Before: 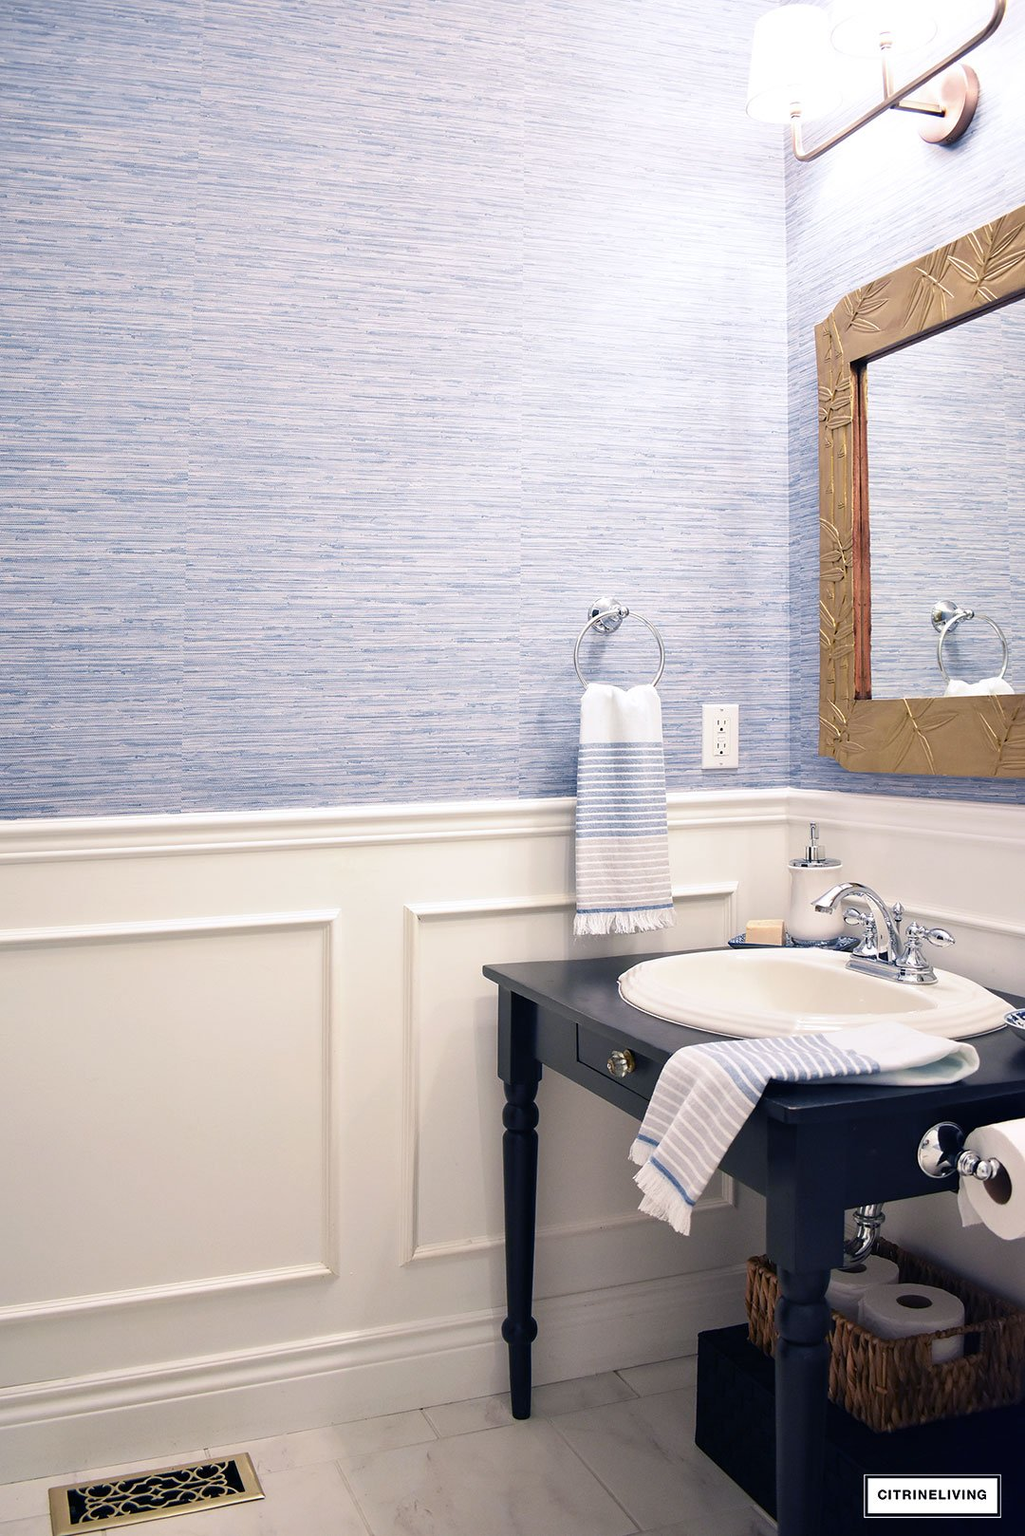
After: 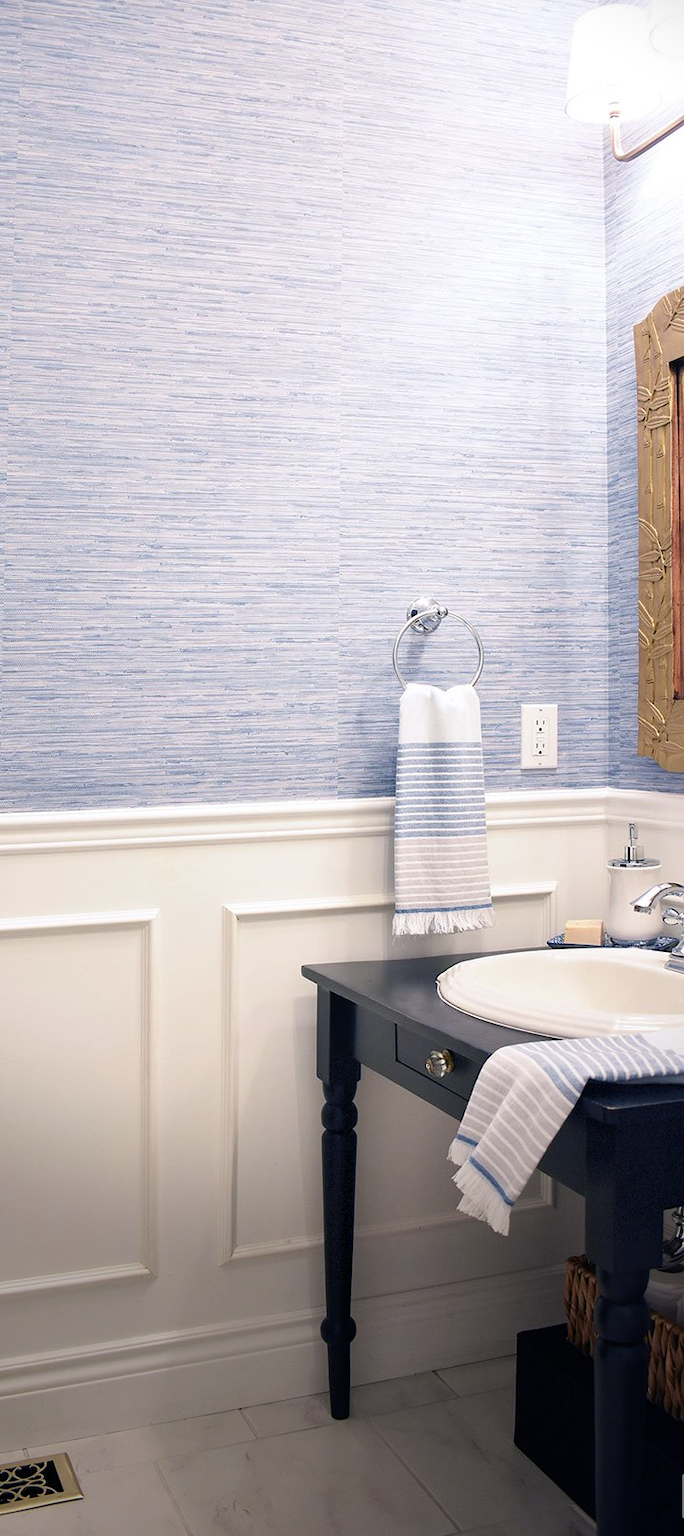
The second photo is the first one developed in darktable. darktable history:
vignetting: fall-off start 68.33%, fall-off radius 30%, saturation 0.042, center (-0.066, -0.311), width/height ratio 0.992, shape 0.85, dithering 8-bit output
crop and rotate: left 17.732%, right 15.423%
